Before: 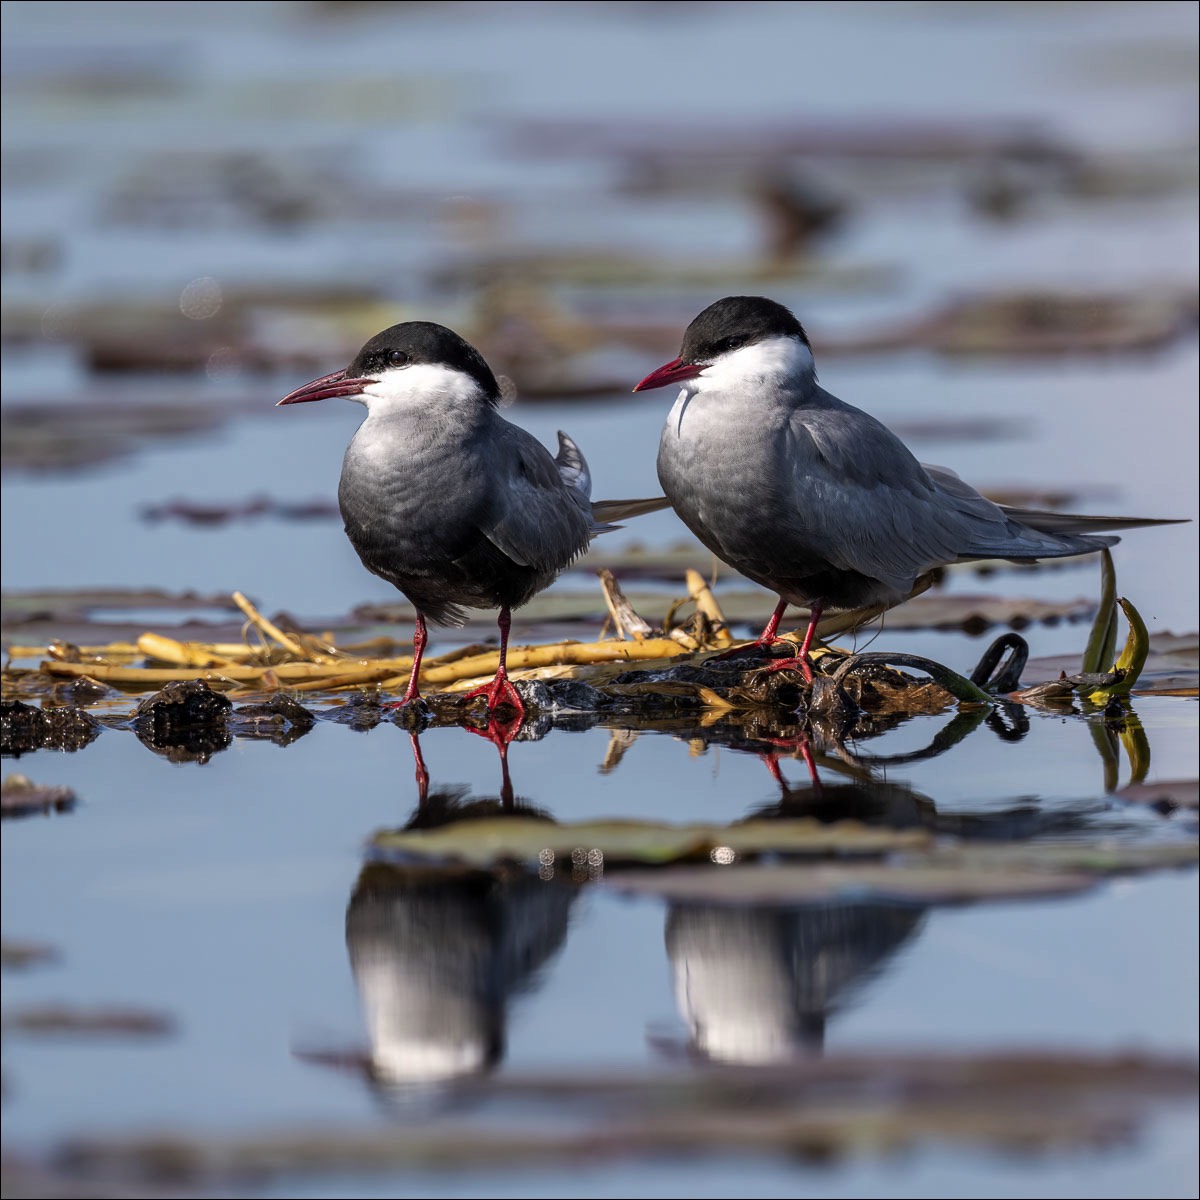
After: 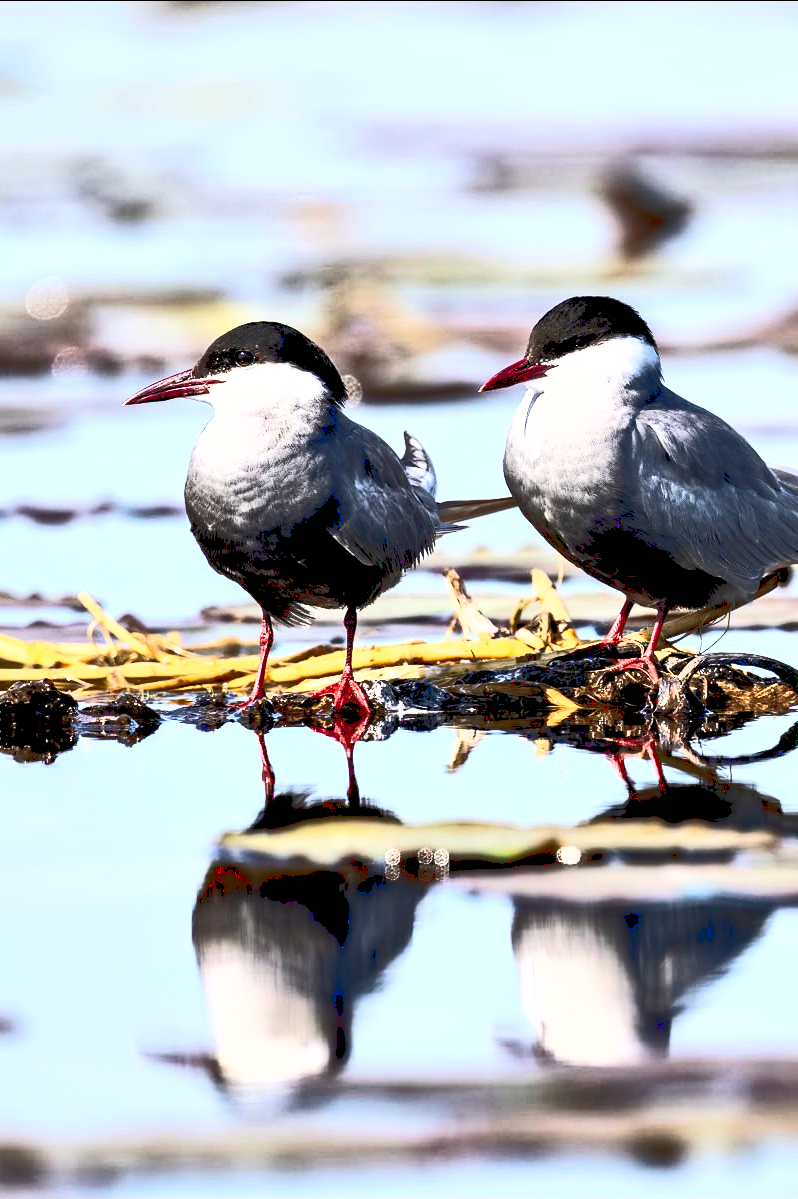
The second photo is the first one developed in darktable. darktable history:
crop and rotate: left 12.855%, right 20.64%
contrast equalizer: y [[0.6 ×6], [0.55 ×6], [0 ×6], [0 ×6], [0 ×6]]
base curve: curves: ch0 [(0, 0.015) (0.085, 0.116) (0.134, 0.298) (0.19, 0.545) (0.296, 0.764) (0.599, 0.982) (1, 1)]
